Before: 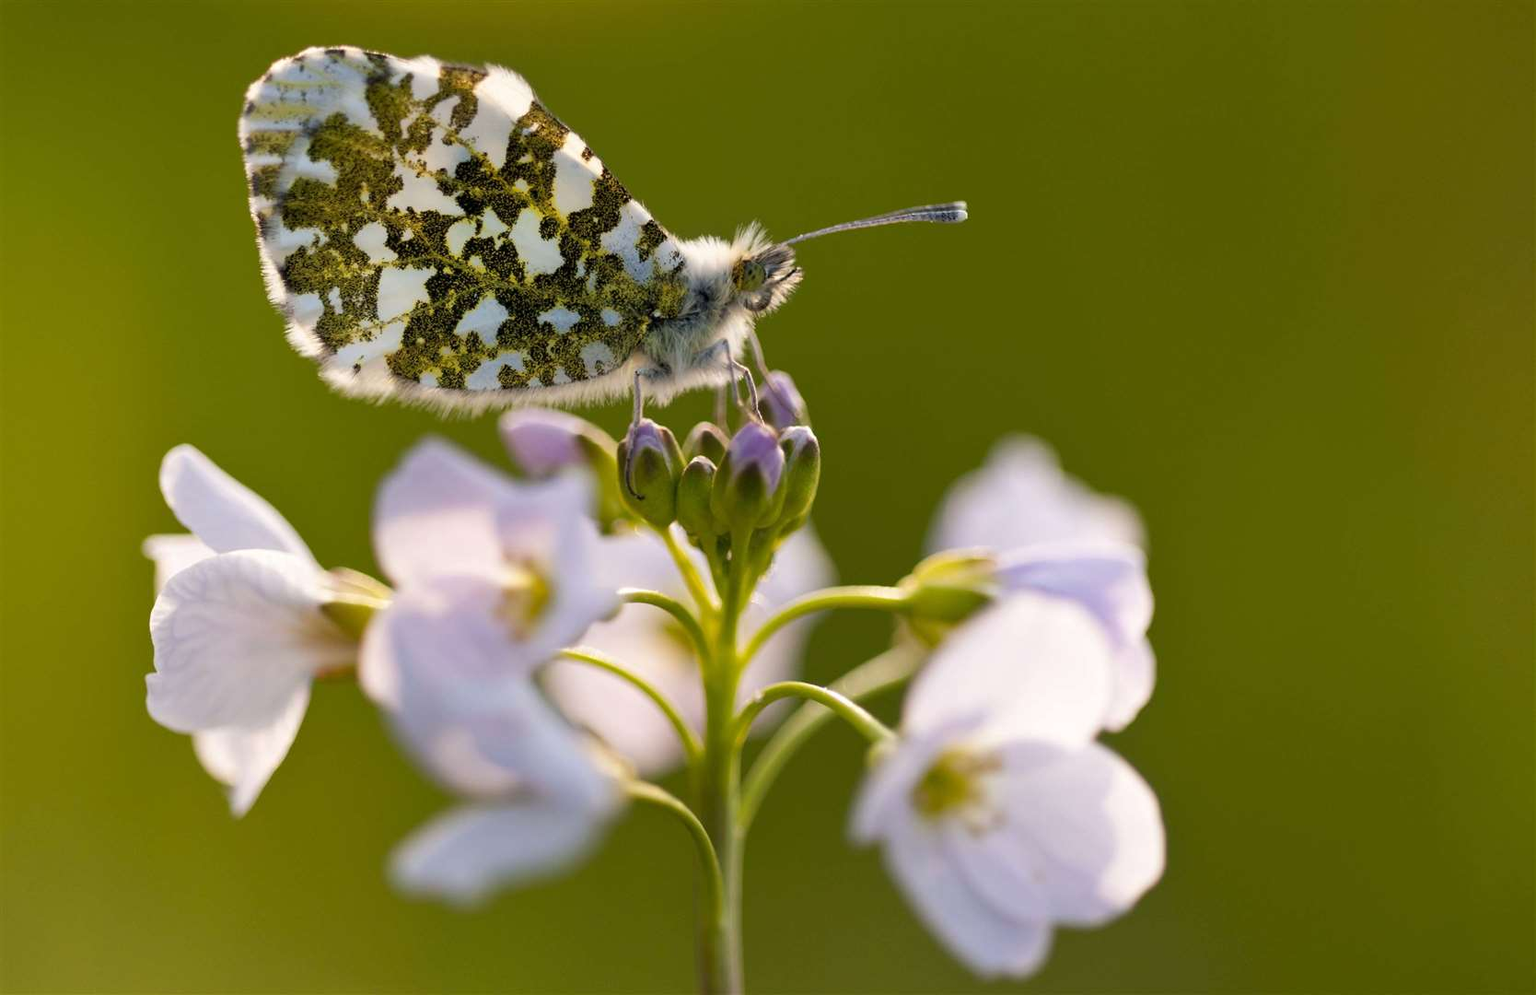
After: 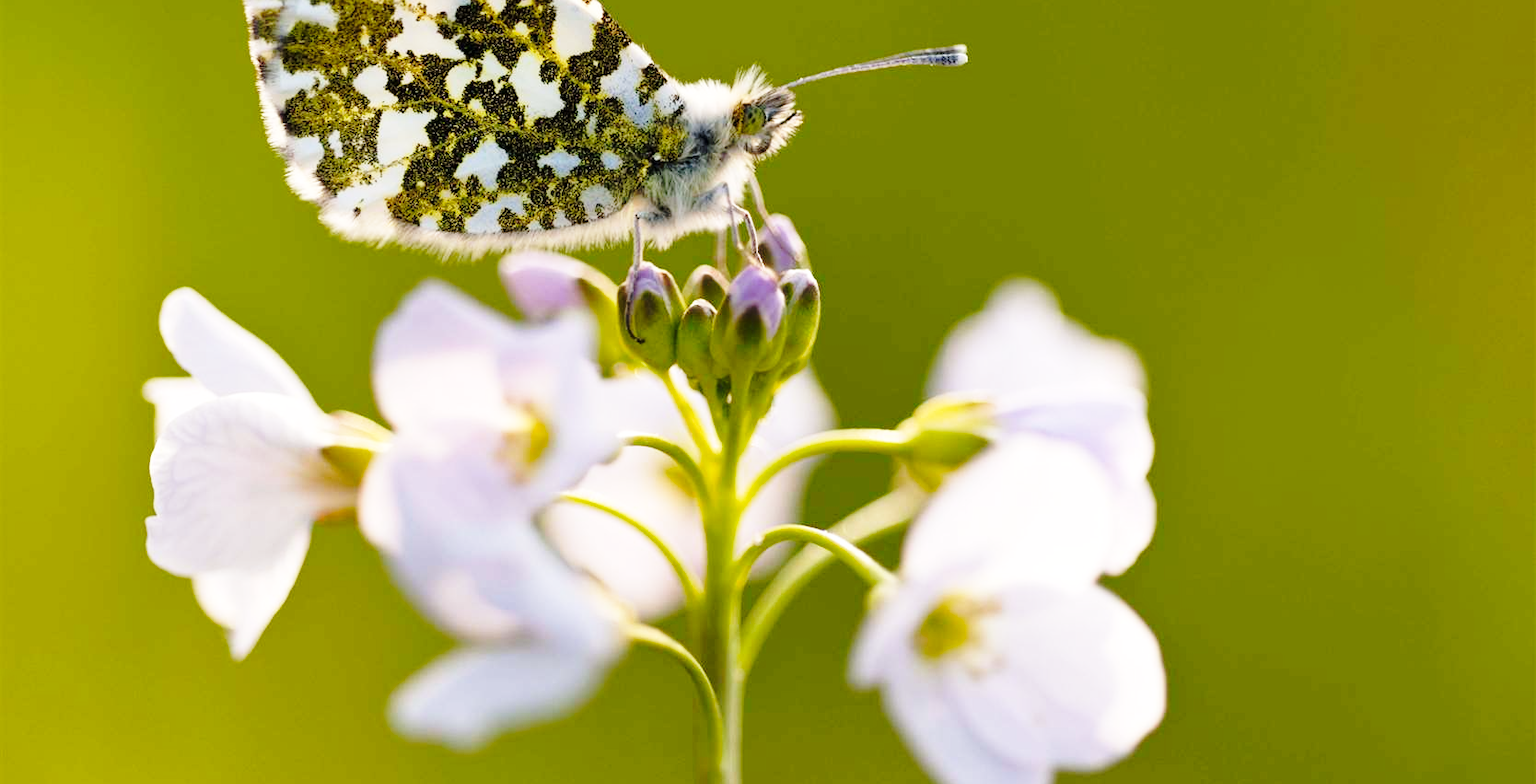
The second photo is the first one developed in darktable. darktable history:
crop and rotate: top 15.744%, bottom 5.33%
base curve: curves: ch0 [(0, 0) (0.032, 0.037) (0.105, 0.228) (0.435, 0.76) (0.856, 0.983) (1, 1)], preserve colors none
